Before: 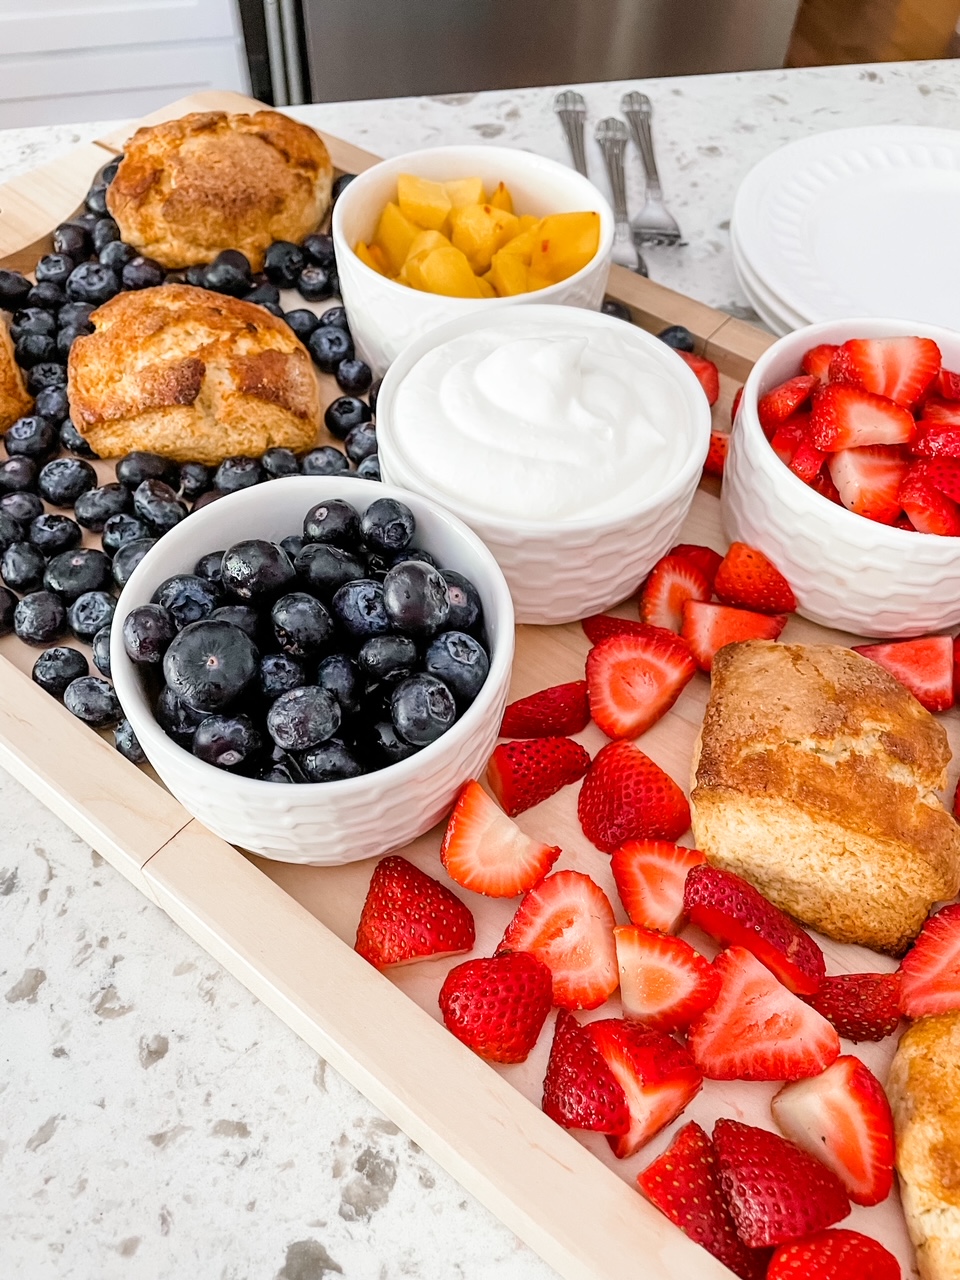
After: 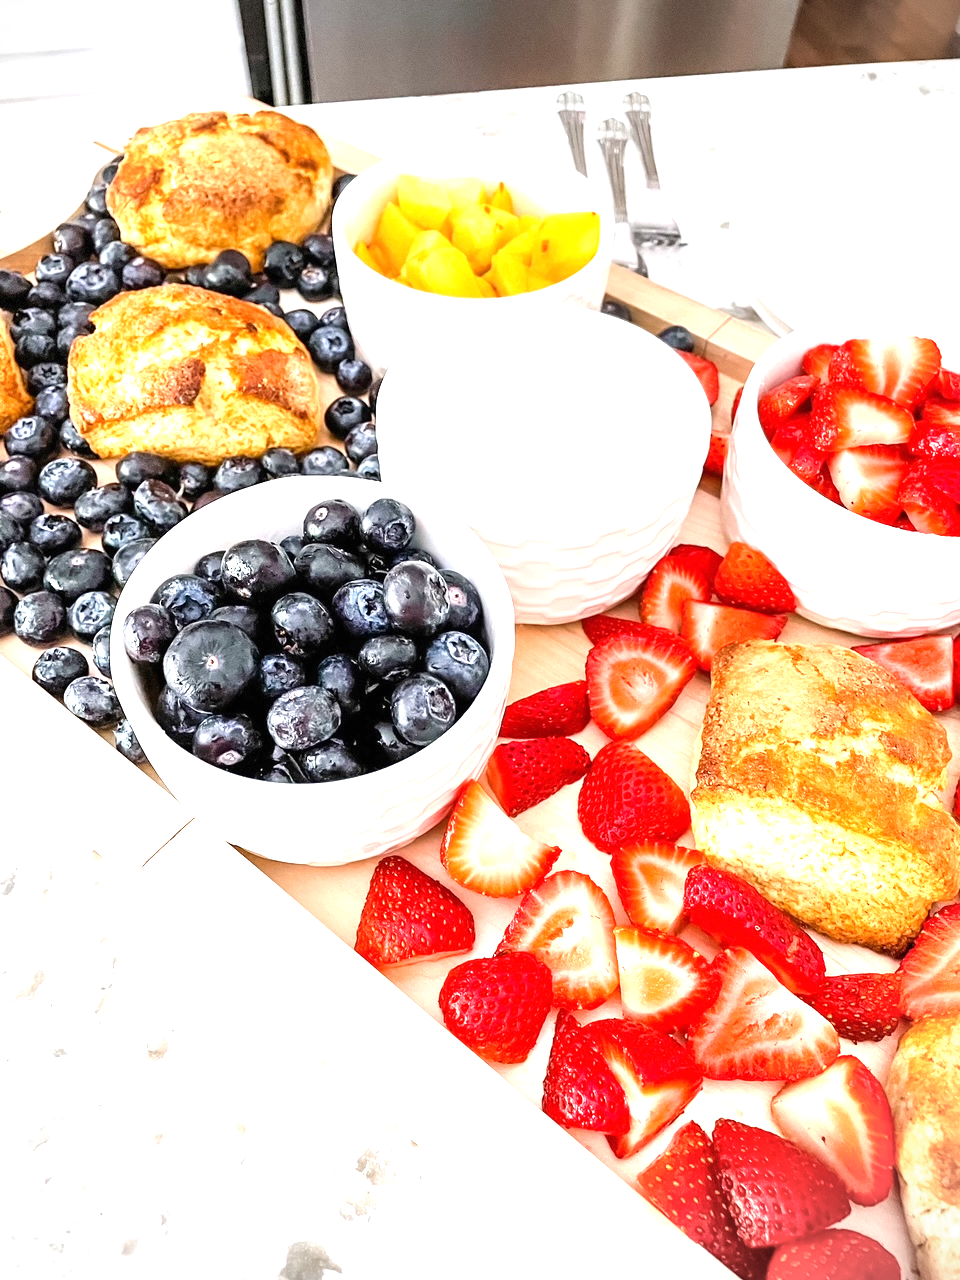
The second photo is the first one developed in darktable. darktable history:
exposure: black level correction 0, exposure 1.4 EV, compensate highlight preservation false
vignetting: dithering 8-bit output, unbound false
